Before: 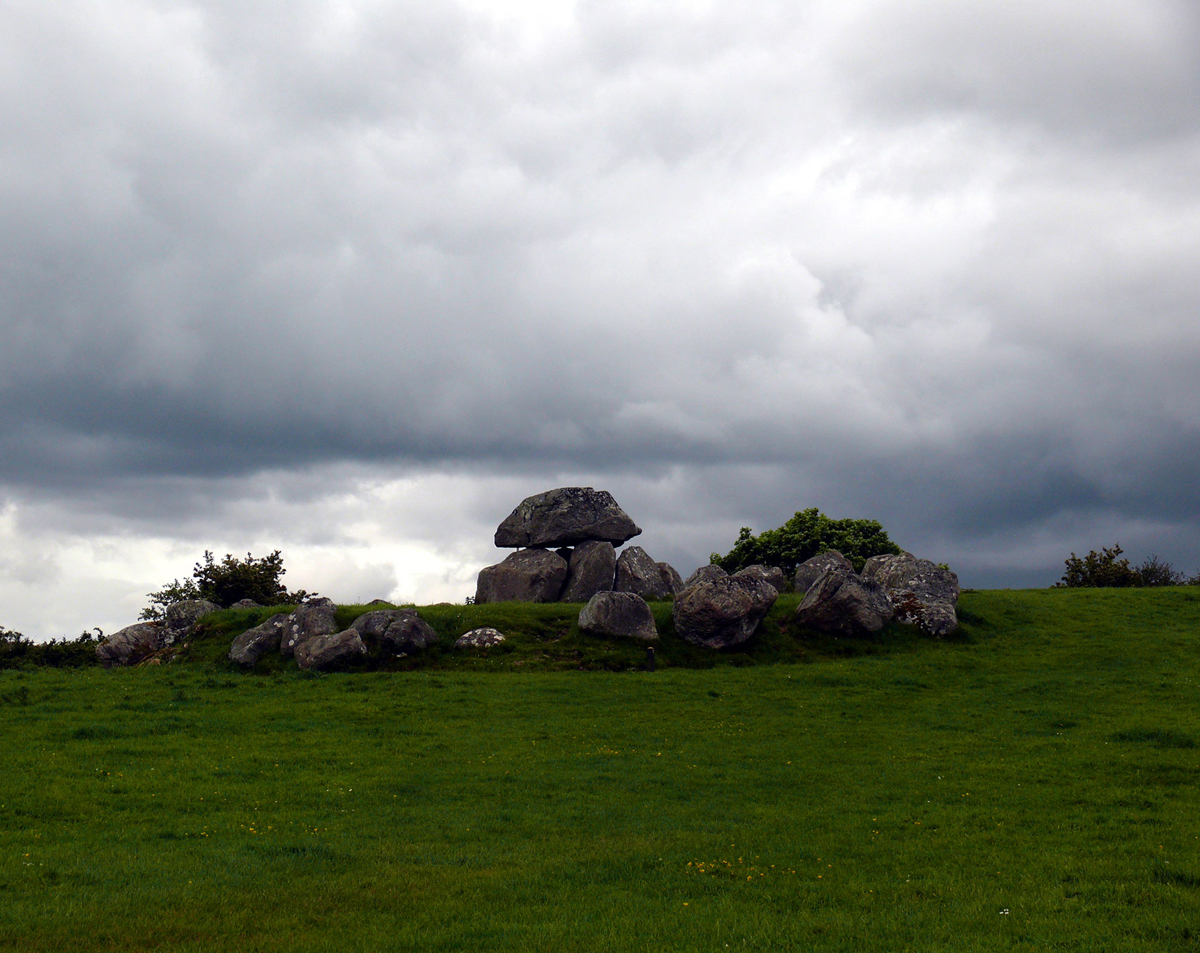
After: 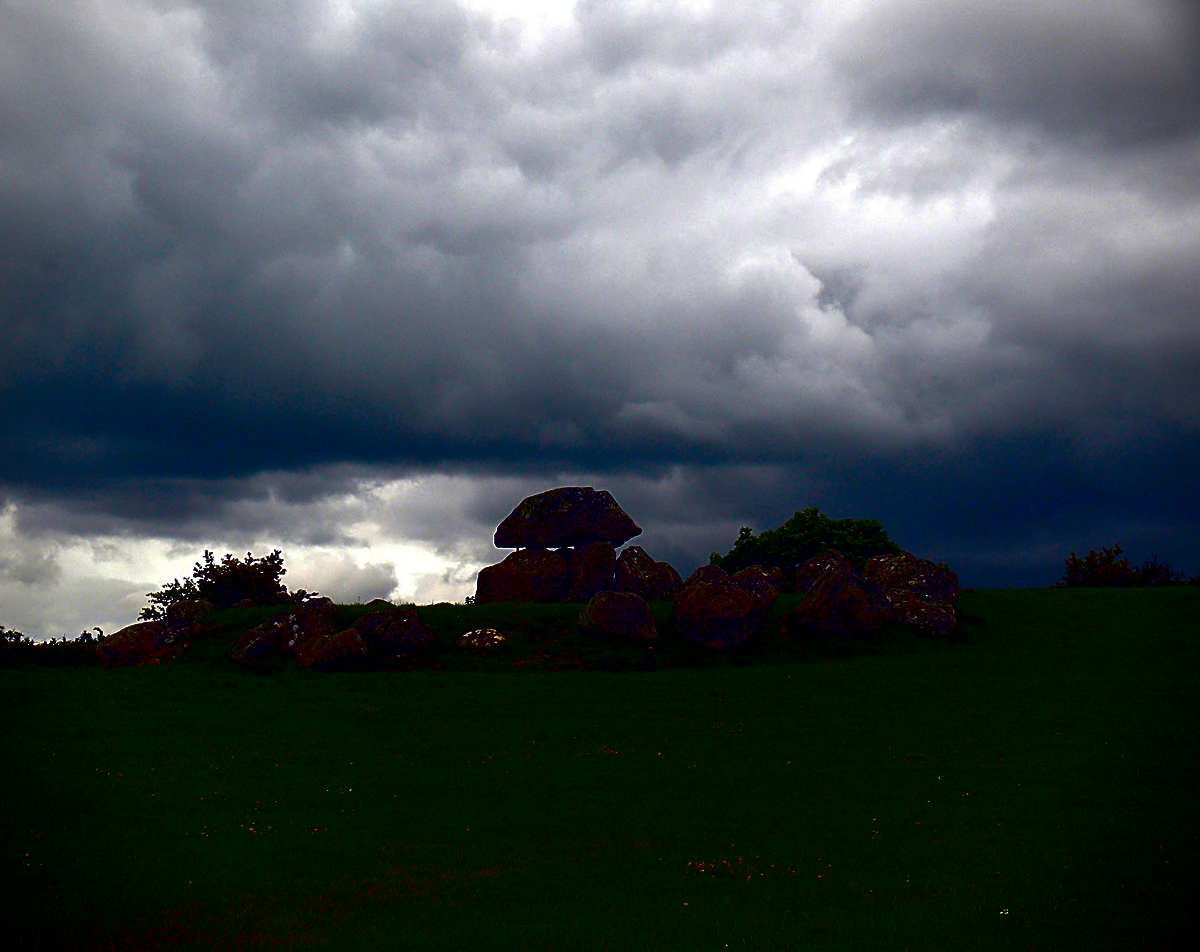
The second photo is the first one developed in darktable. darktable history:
crop: bottom 0.071%
contrast brightness saturation: brightness -1, saturation 1
vignetting: fall-off start 91.19%
sharpen: on, module defaults
